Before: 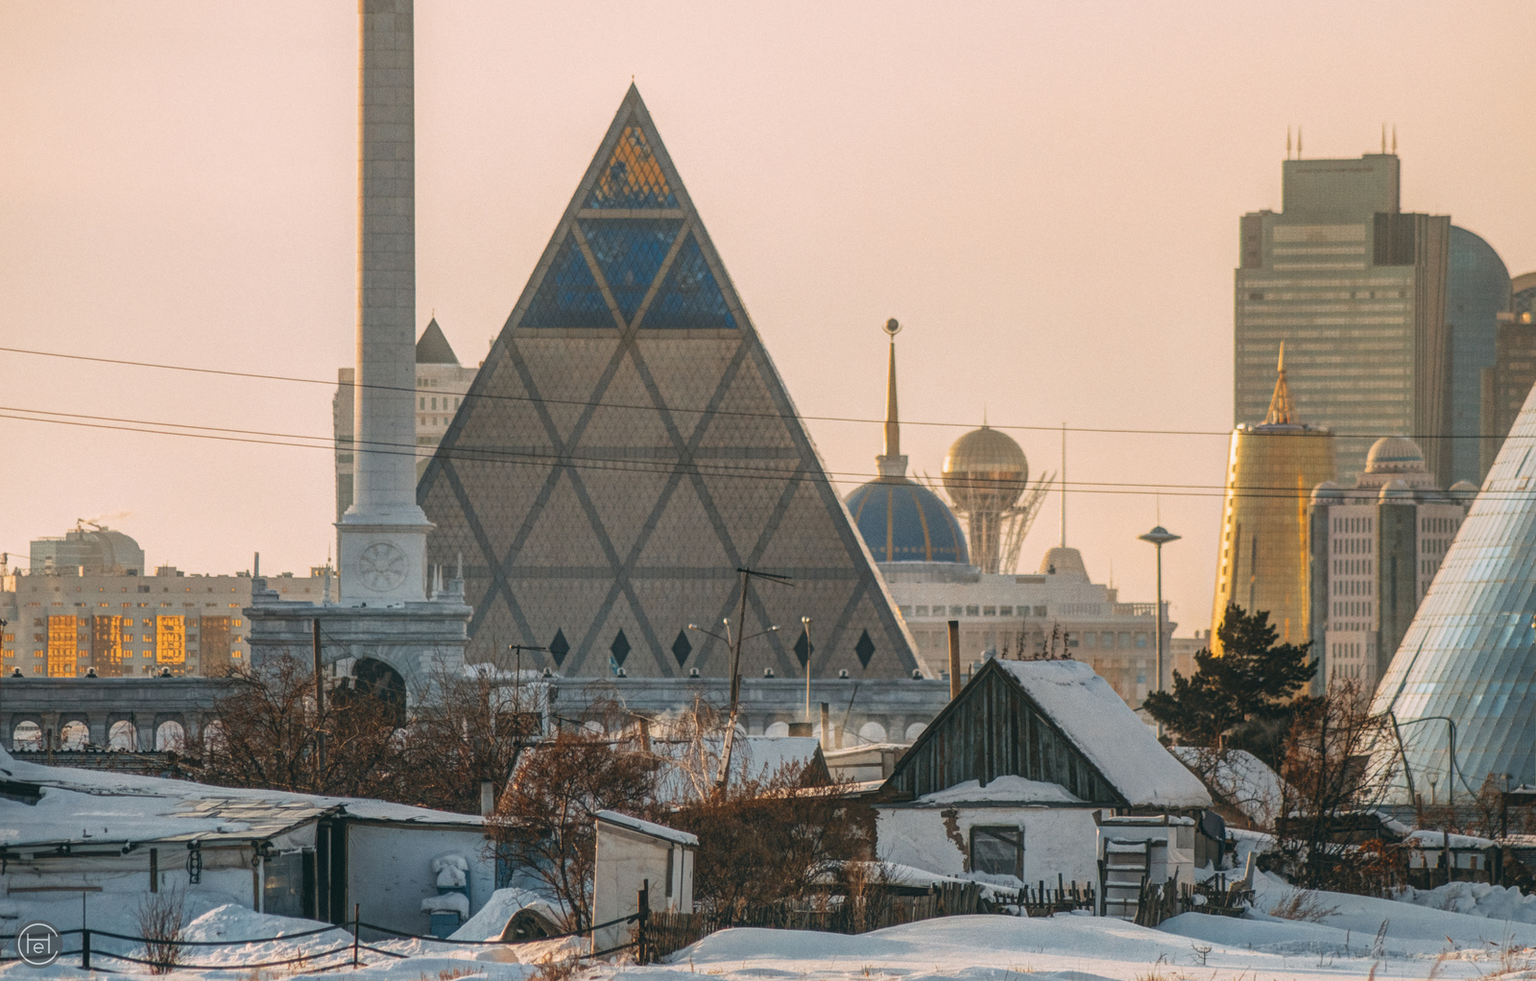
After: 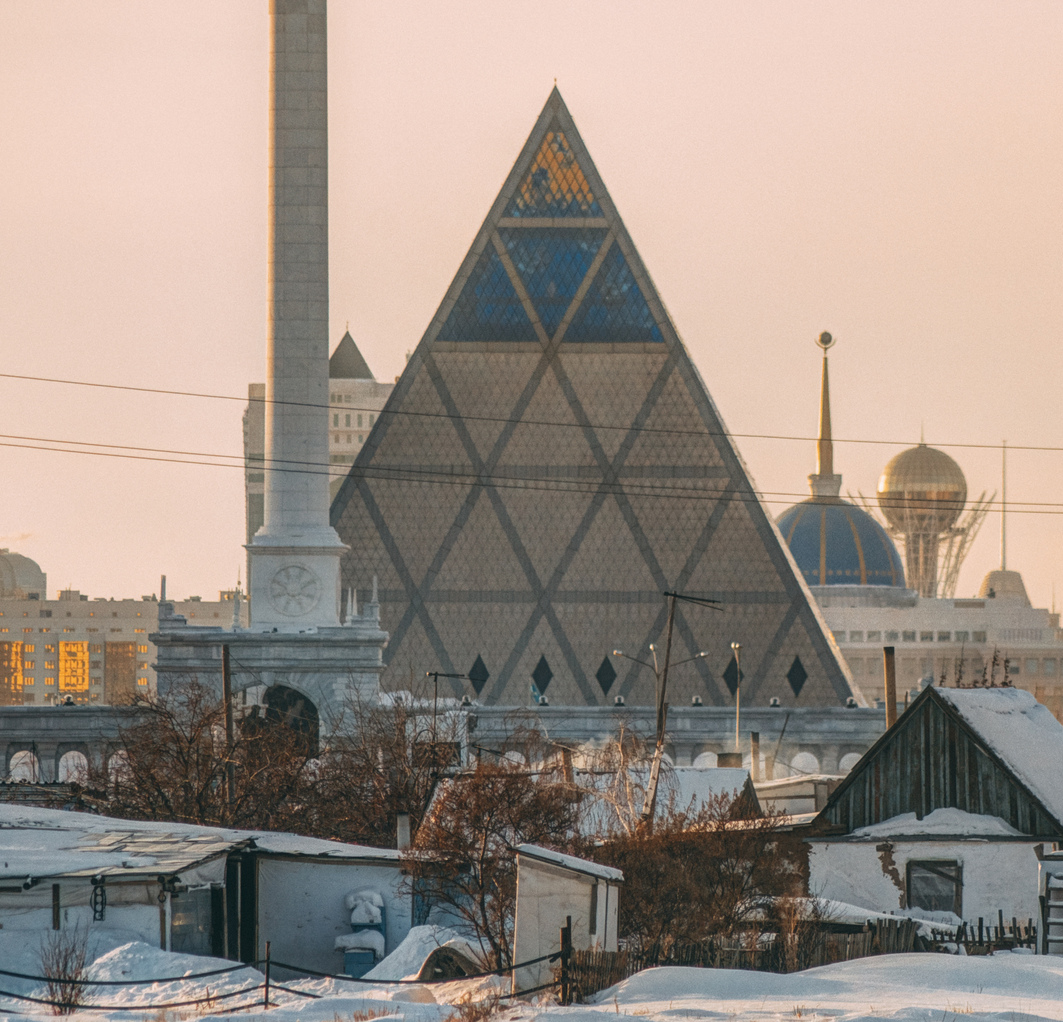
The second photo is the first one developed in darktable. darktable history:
crop and rotate: left 6.508%, right 27.042%
